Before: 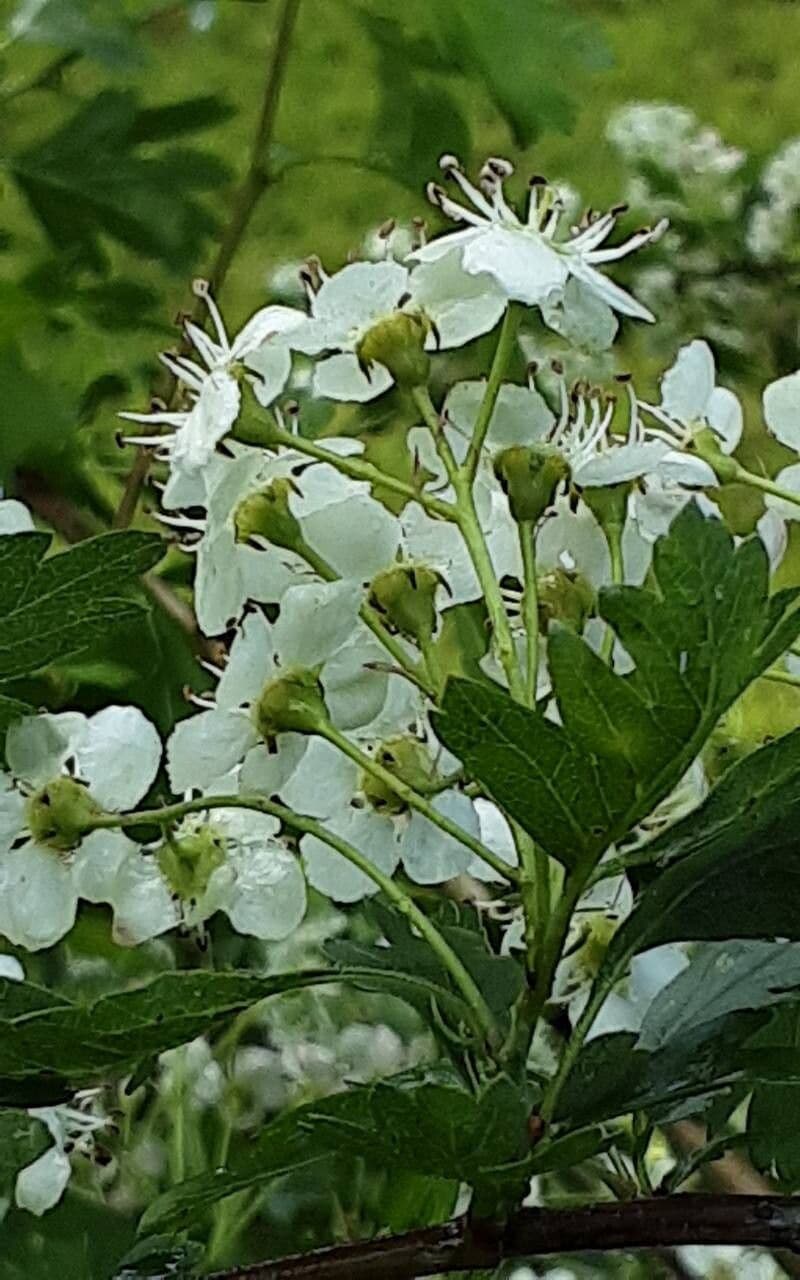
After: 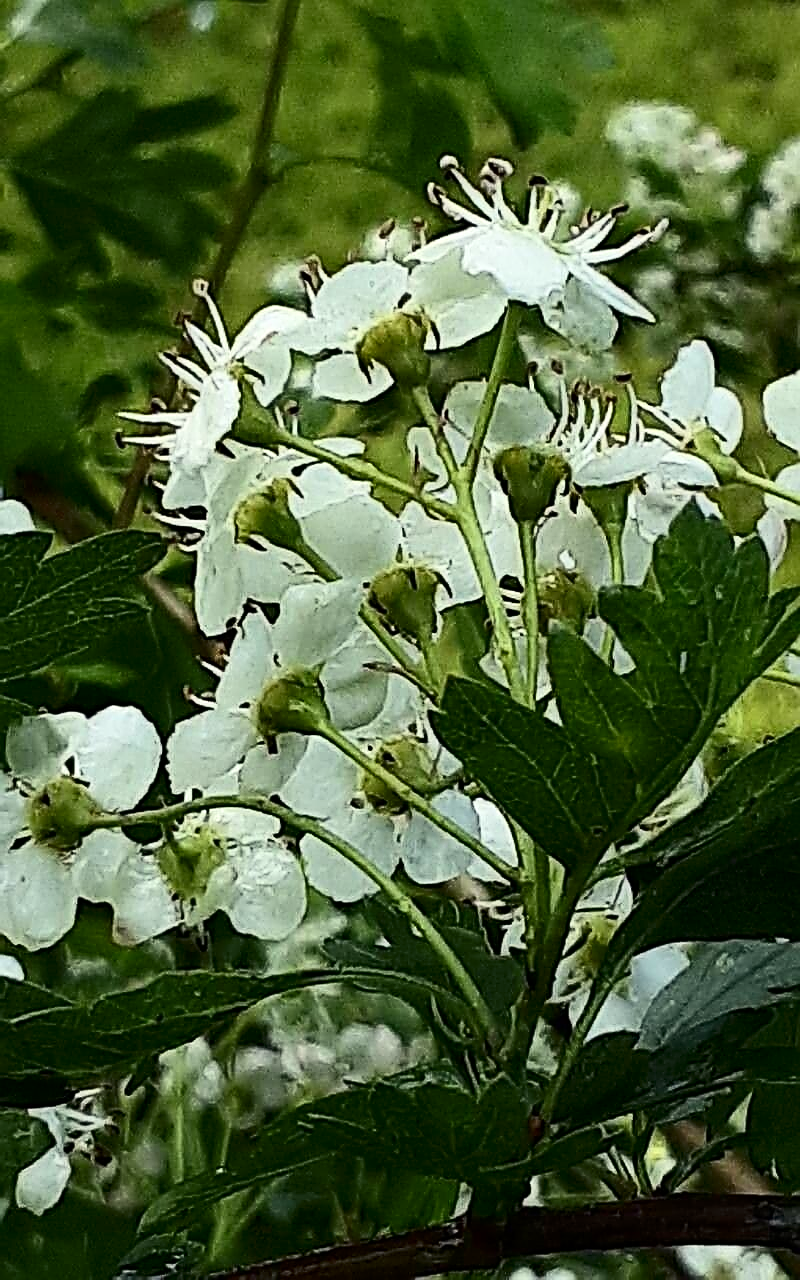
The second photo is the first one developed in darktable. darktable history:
color correction: highlights b* 2.98
sharpen: radius 1.429, amount 1.244, threshold 0.735
contrast brightness saturation: contrast 0.27
